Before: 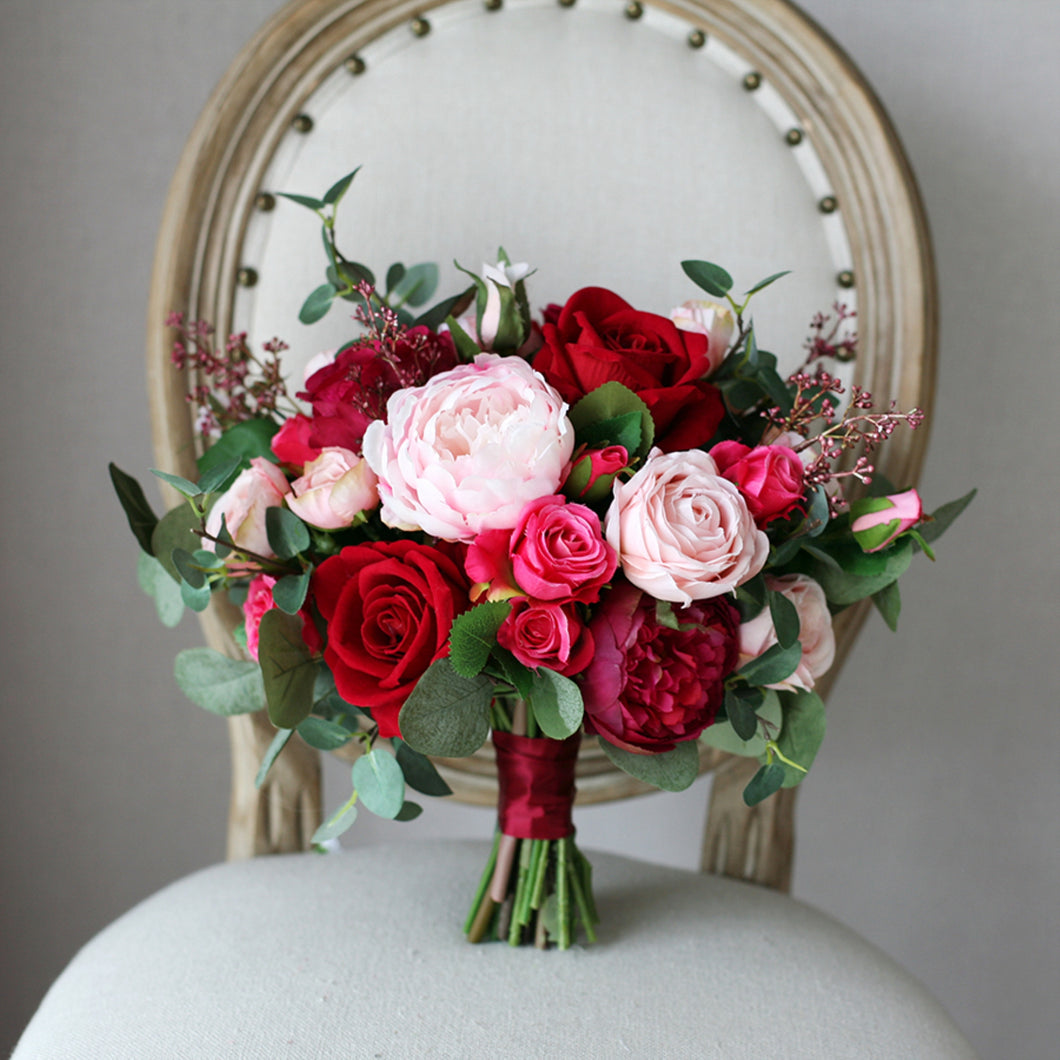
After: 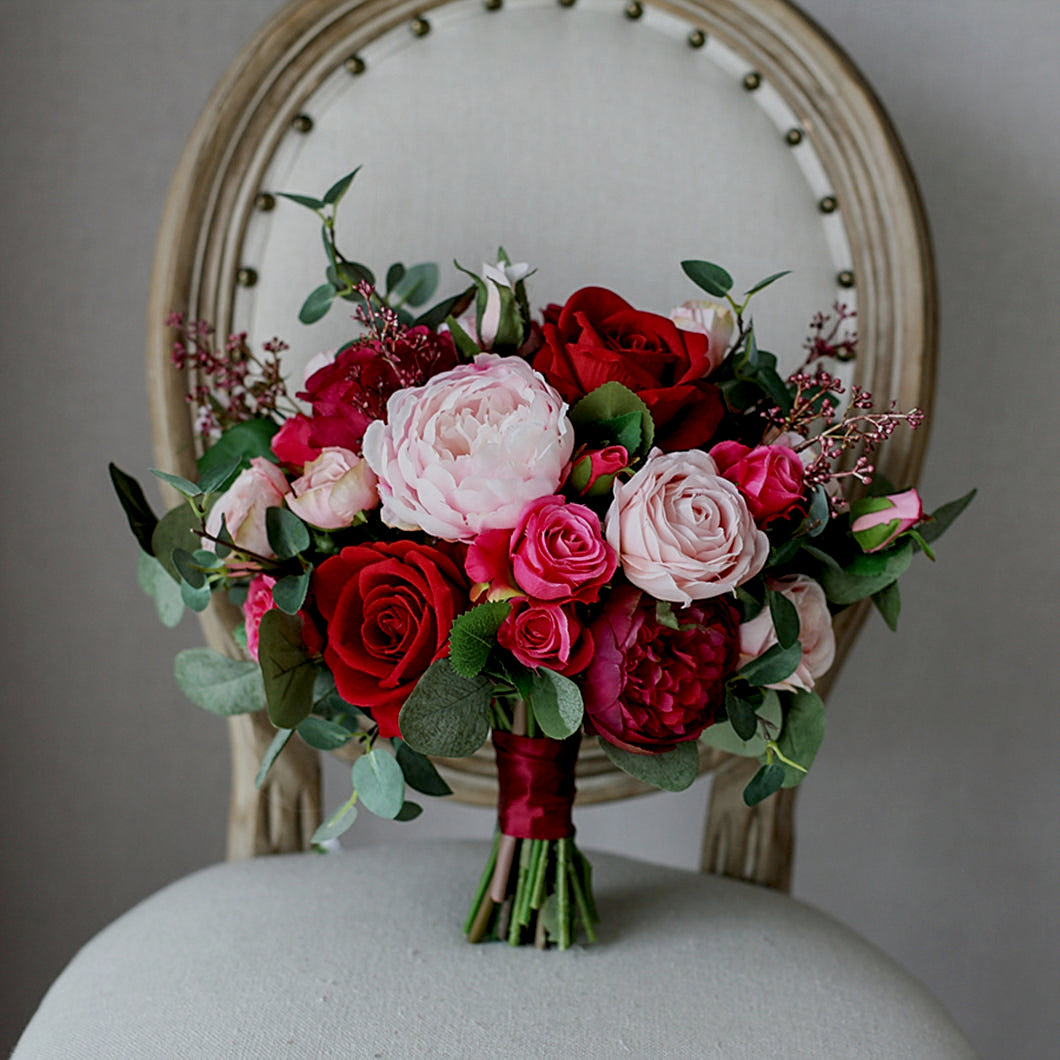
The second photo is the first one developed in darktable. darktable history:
local contrast: on, module defaults
sharpen: on, module defaults
exposure: black level correction 0.009, exposure -0.671 EV, compensate highlight preservation false
